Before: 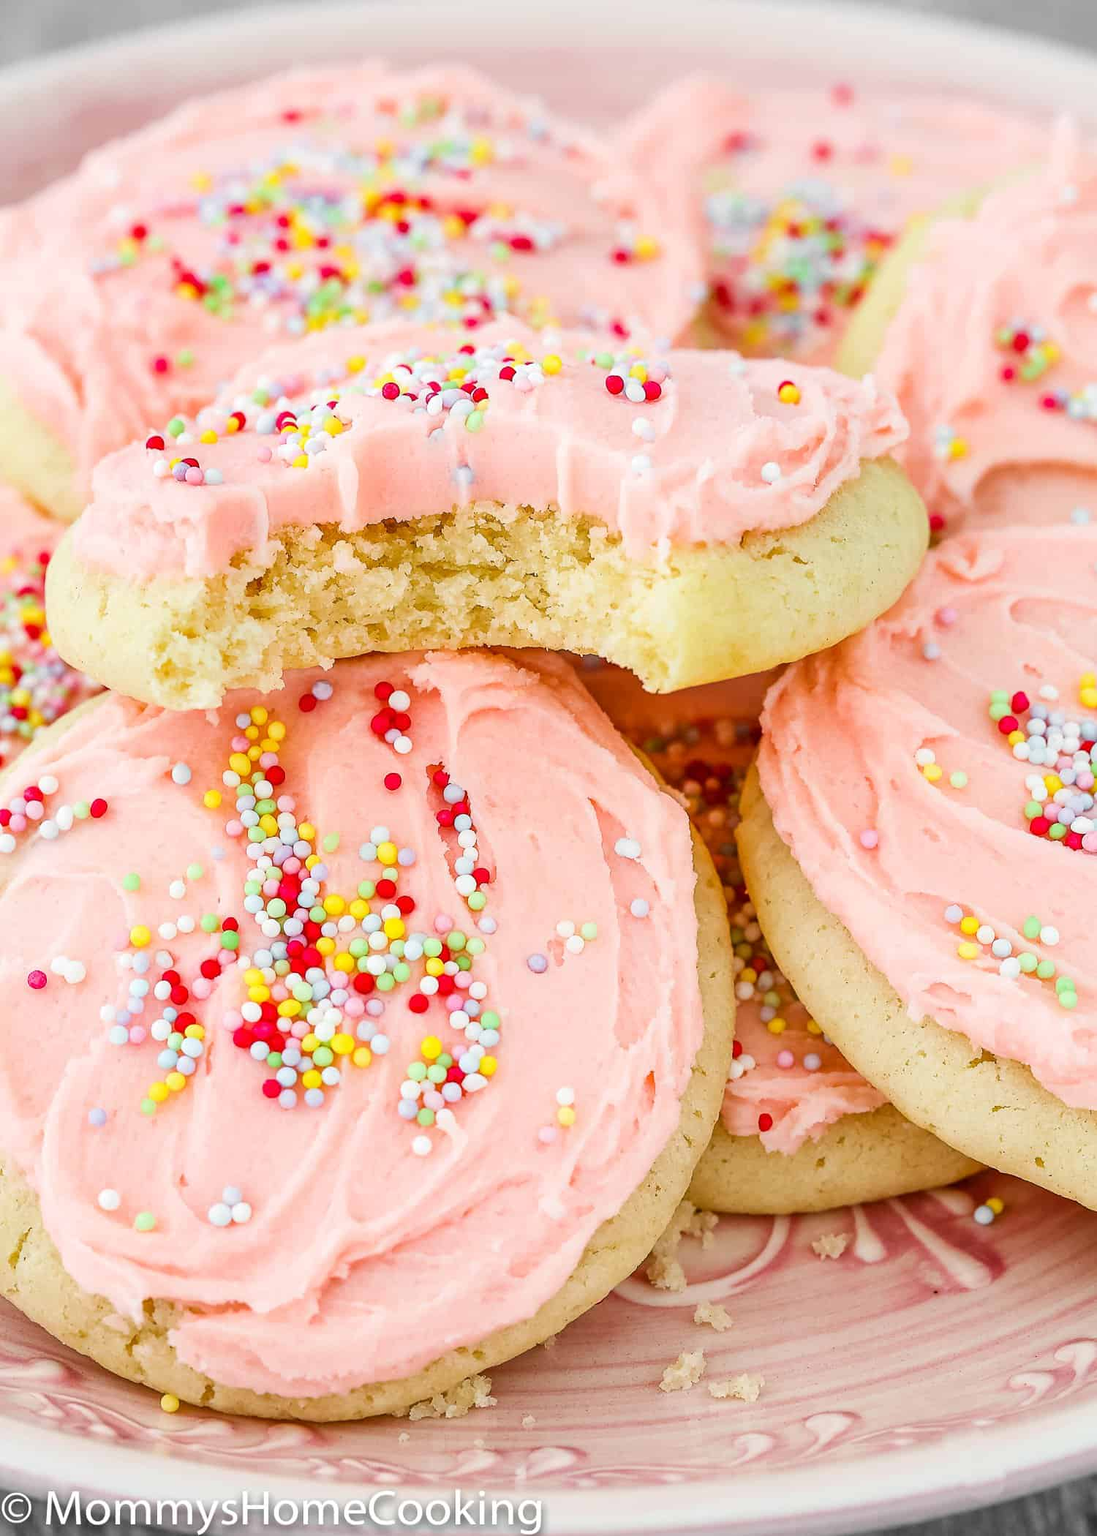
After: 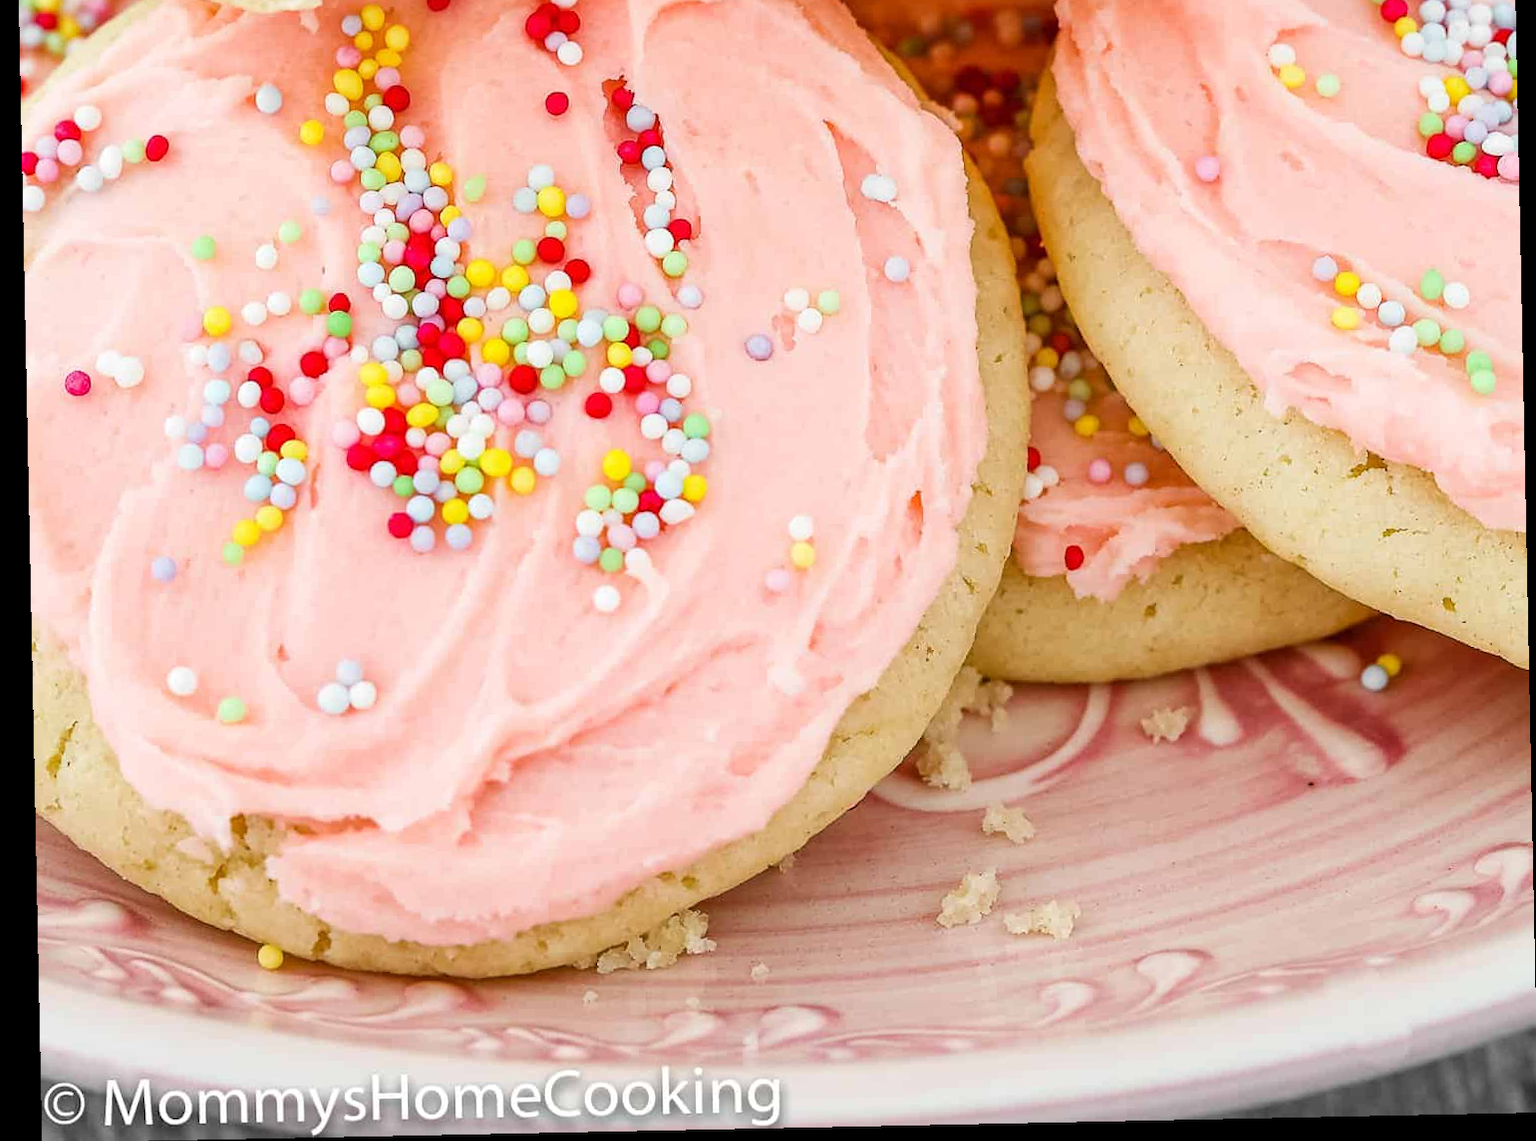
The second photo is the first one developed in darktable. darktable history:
rotate and perspective: rotation -1.17°, automatic cropping off
crop and rotate: top 46.237%
